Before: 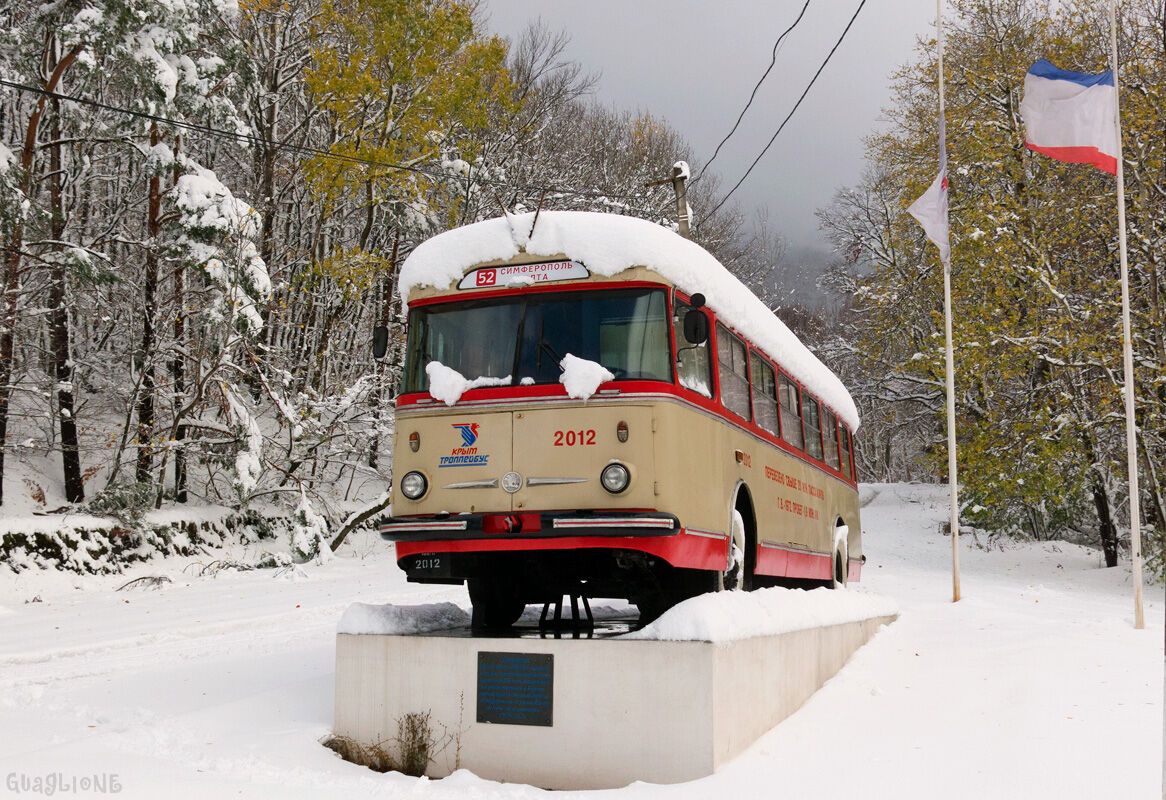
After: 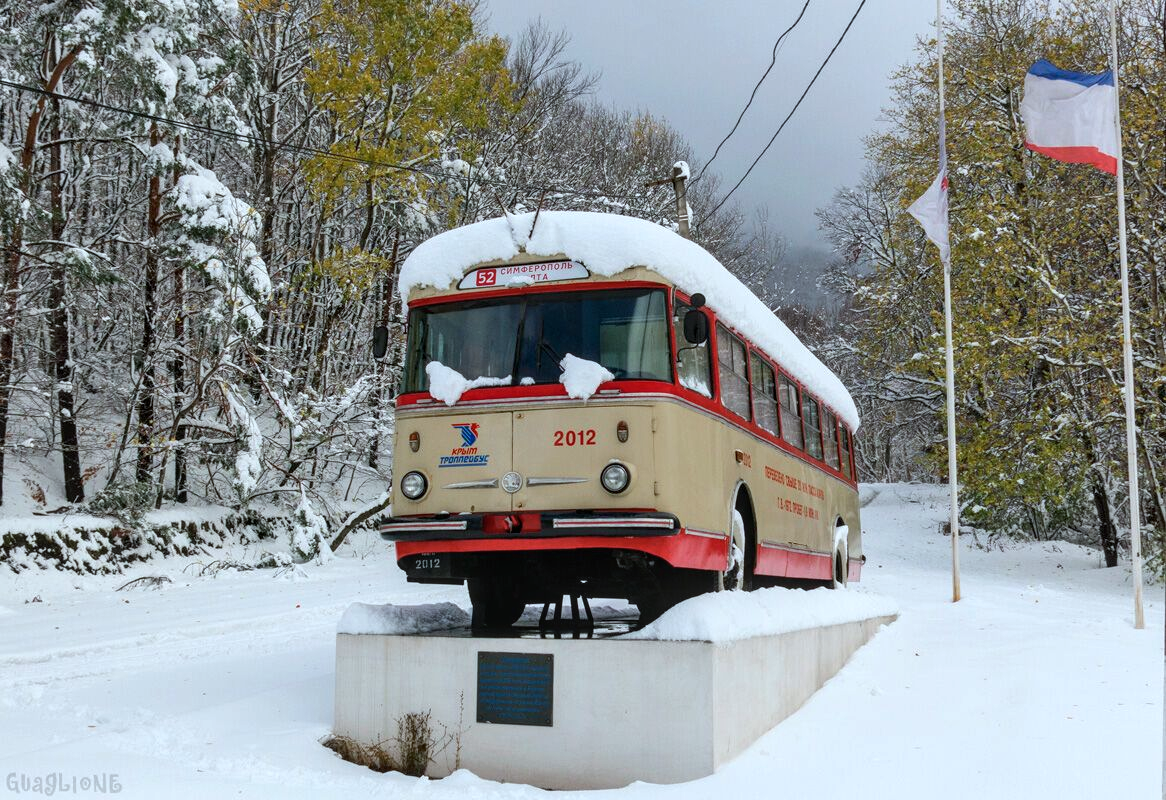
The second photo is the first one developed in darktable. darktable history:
color calibration: illuminant Planckian (black body), x 0.368, y 0.361, temperature 4273.66 K
local contrast: on, module defaults
